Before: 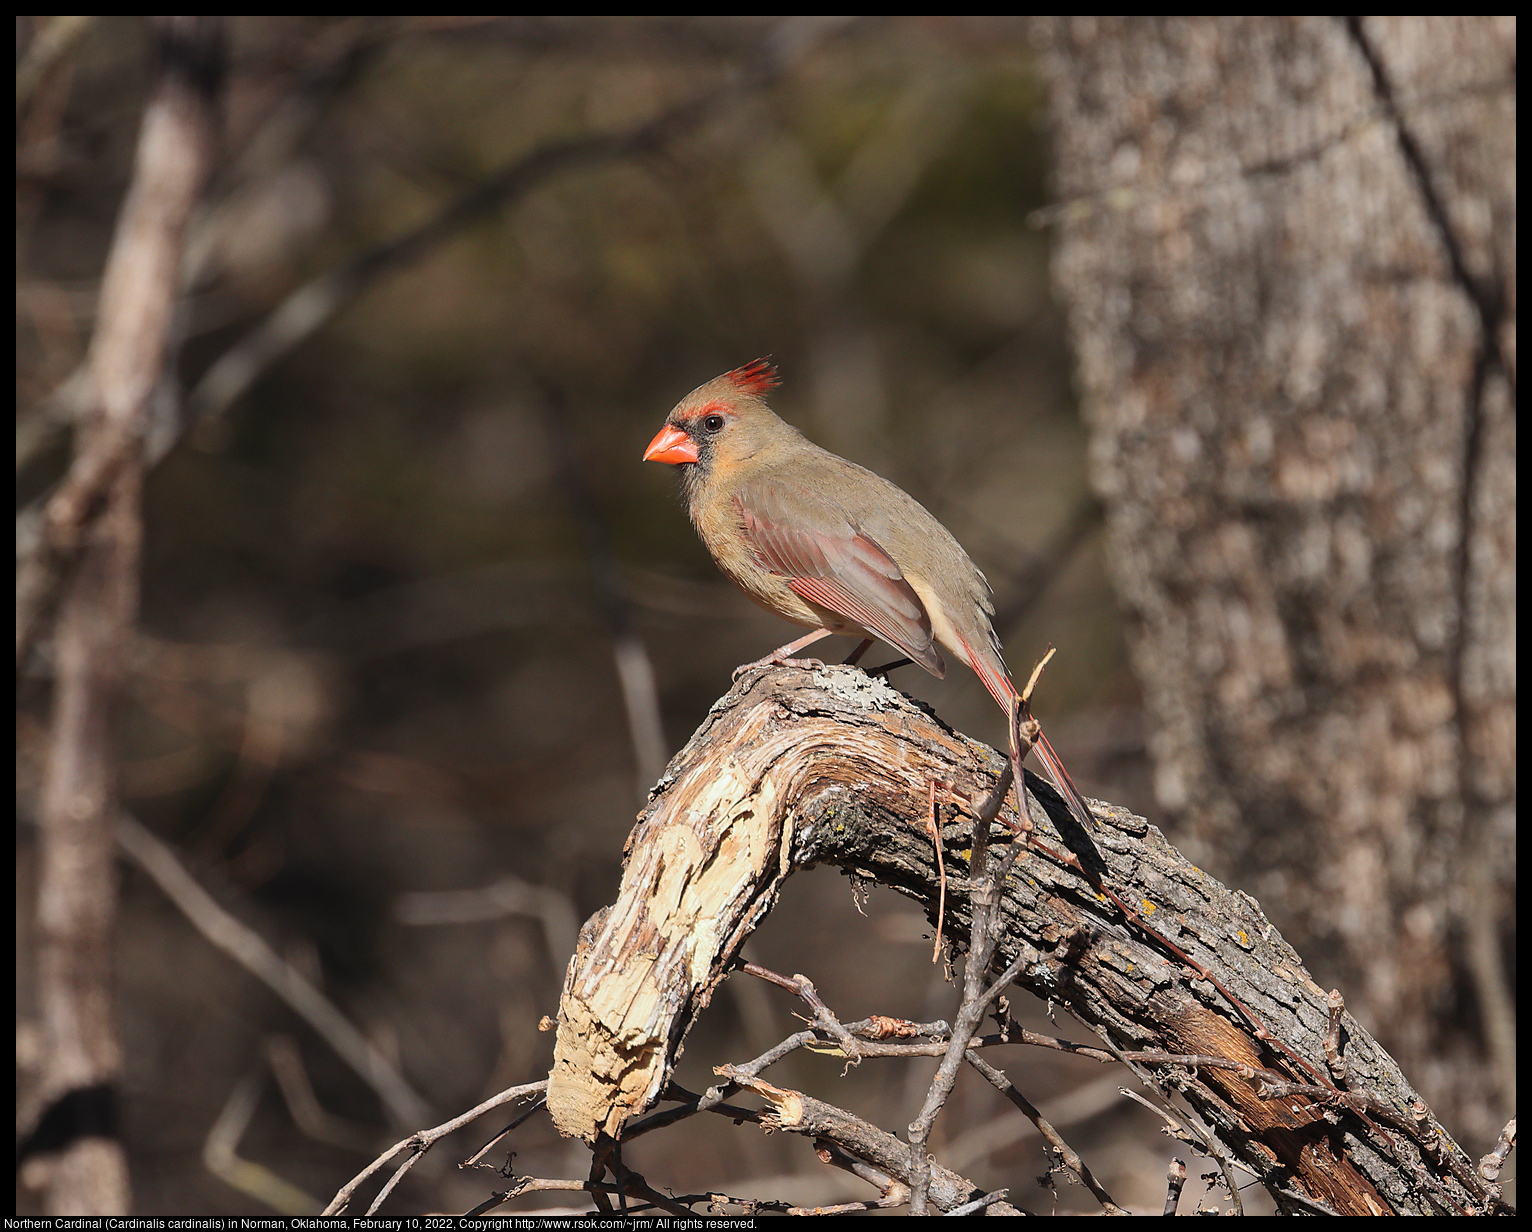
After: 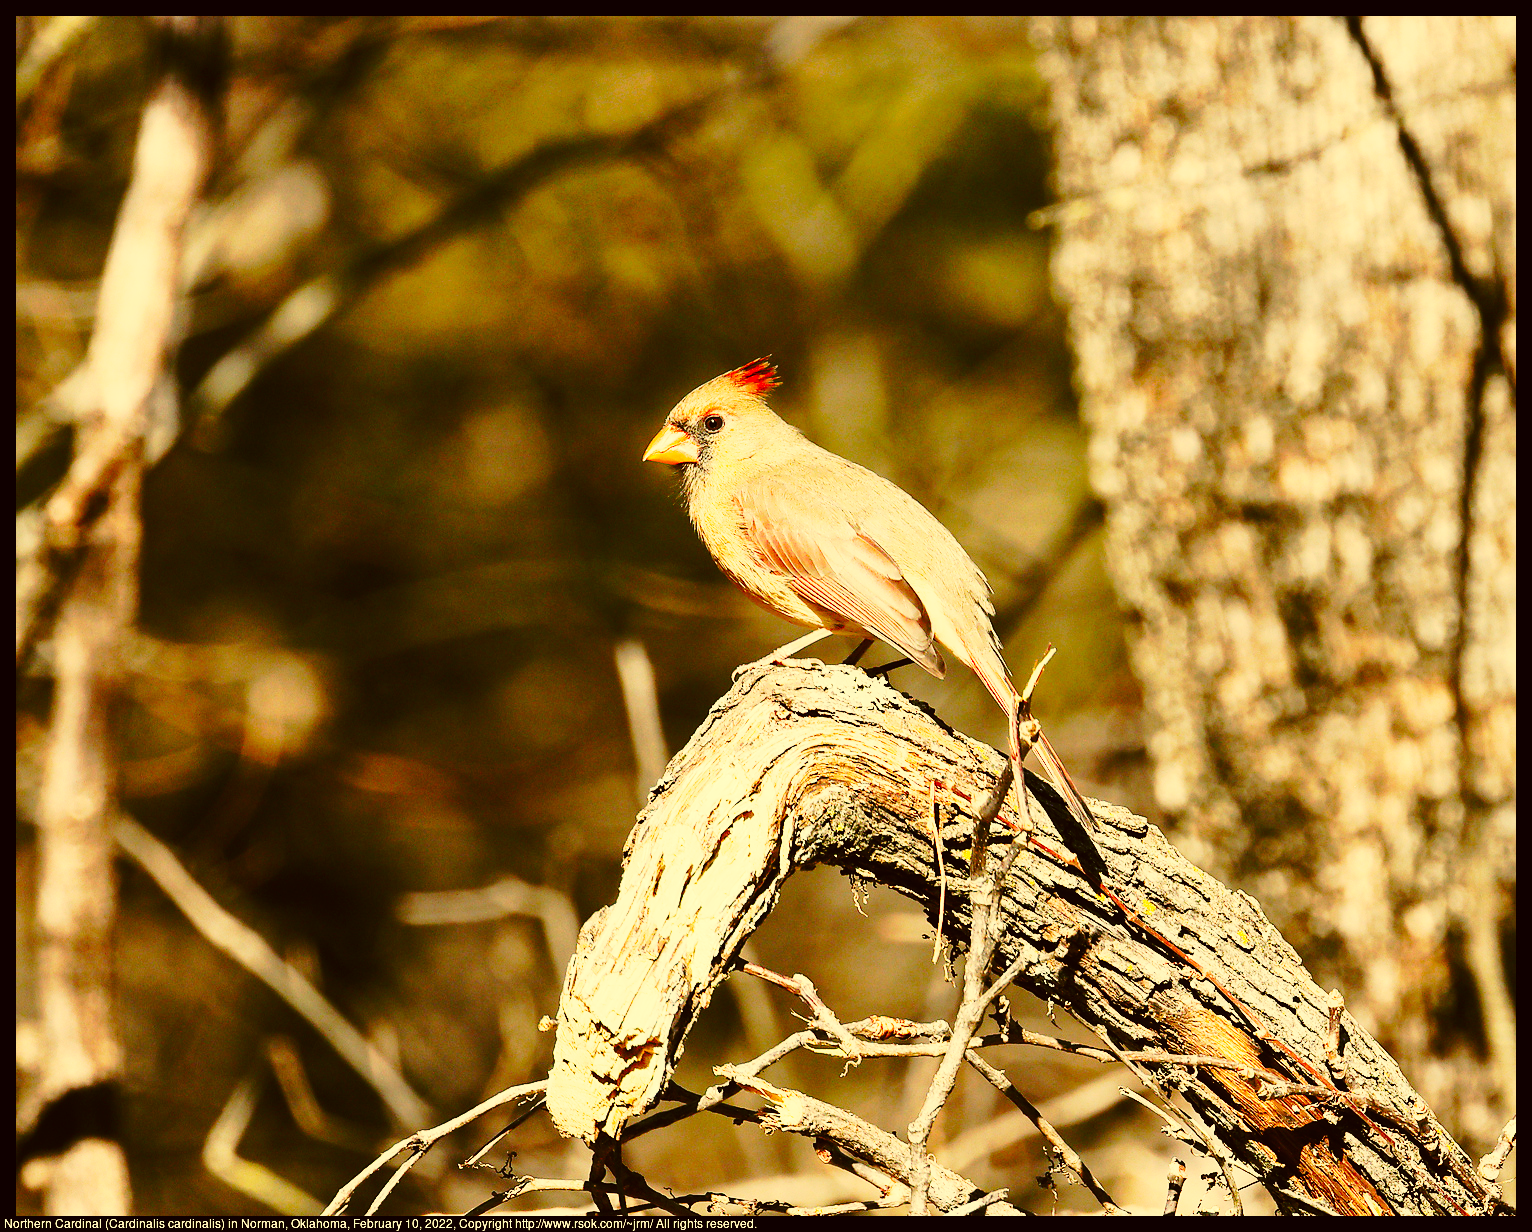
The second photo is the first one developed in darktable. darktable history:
base curve: curves: ch0 [(0, 0) (0, 0.001) (0.001, 0.001) (0.004, 0.002) (0.007, 0.004) (0.015, 0.013) (0.033, 0.045) (0.052, 0.096) (0.075, 0.17) (0.099, 0.241) (0.163, 0.42) (0.219, 0.55) (0.259, 0.616) (0.327, 0.722) (0.365, 0.765) (0.522, 0.873) (0.547, 0.881) (0.689, 0.919) (0.826, 0.952) (1, 1)], preserve colors none
color correction: highlights a* 0.149, highlights b* 29.7, shadows a* -0.274, shadows b* 21.54
contrast brightness saturation: saturation 0.103
tone curve: curves: ch0 [(0, 0) (0.234, 0.191) (0.48, 0.534) (0.608, 0.667) (0.725, 0.809) (0.864, 0.922) (1, 1)]; ch1 [(0, 0) (0.453, 0.43) (0.5, 0.5) (0.615, 0.649) (1, 1)]; ch2 [(0, 0) (0.5, 0.5) (0.586, 0.617) (1, 1)], preserve colors none
